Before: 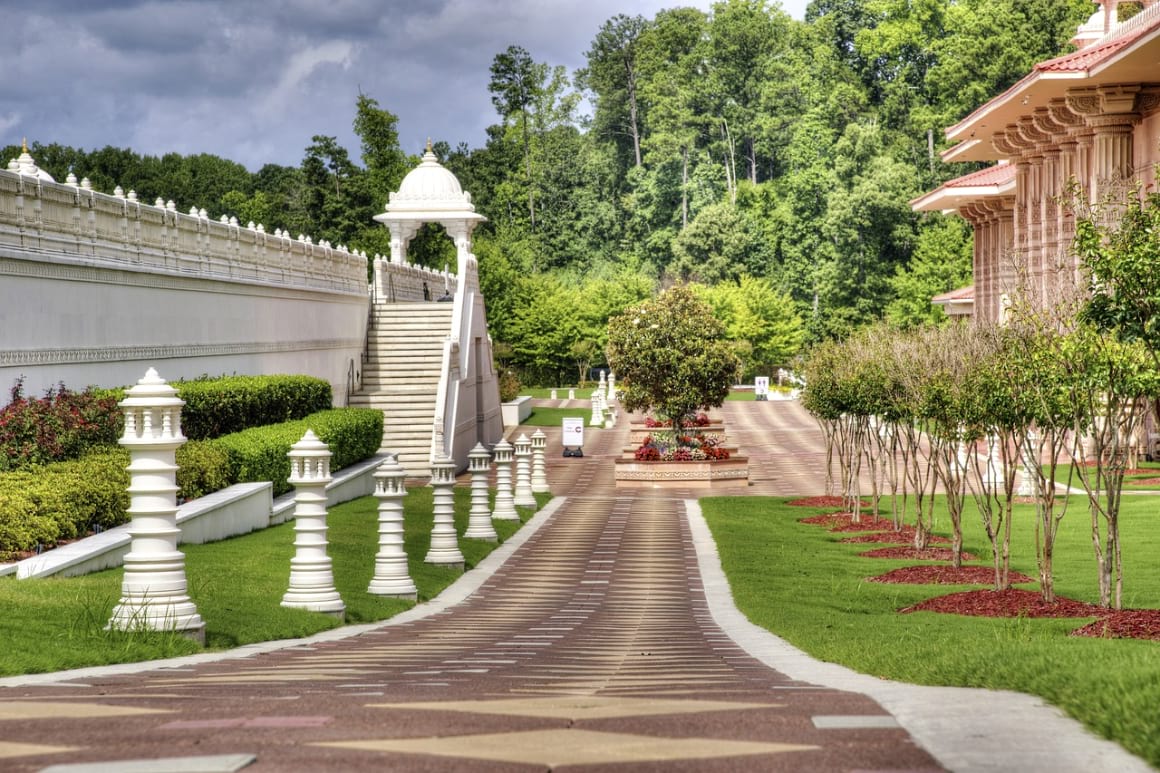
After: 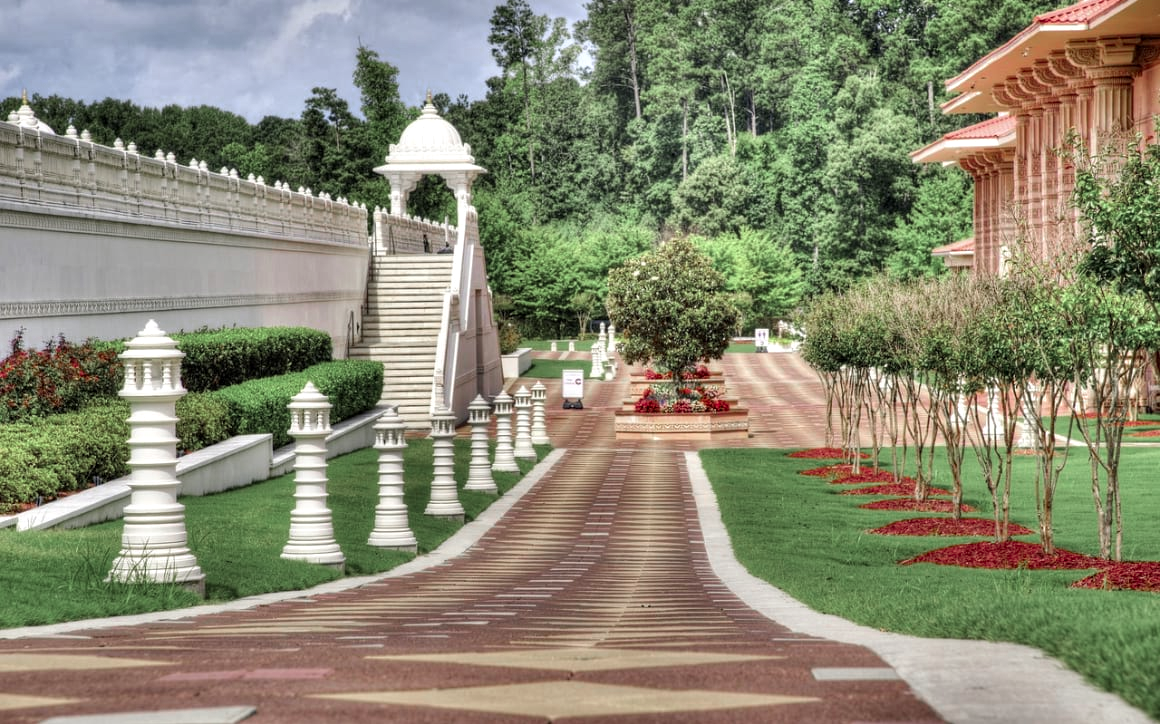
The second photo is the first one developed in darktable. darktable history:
crop and rotate: top 6.29%
local contrast: highlights 101%, shadows 98%, detail 119%, midtone range 0.2
color zones: curves: ch0 [(0, 0.466) (0.128, 0.466) (0.25, 0.5) (0.375, 0.456) (0.5, 0.5) (0.625, 0.5) (0.737, 0.652) (0.875, 0.5)]; ch1 [(0, 0.603) (0.125, 0.618) (0.261, 0.348) (0.372, 0.353) (0.497, 0.363) (0.611, 0.45) (0.731, 0.427) (0.875, 0.518) (0.998, 0.652)]; ch2 [(0, 0.559) (0.125, 0.451) (0.253, 0.564) (0.37, 0.578) (0.5, 0.466) (0.625, 0.471) (0.731, 0.471) (0.88, 0.485)]
